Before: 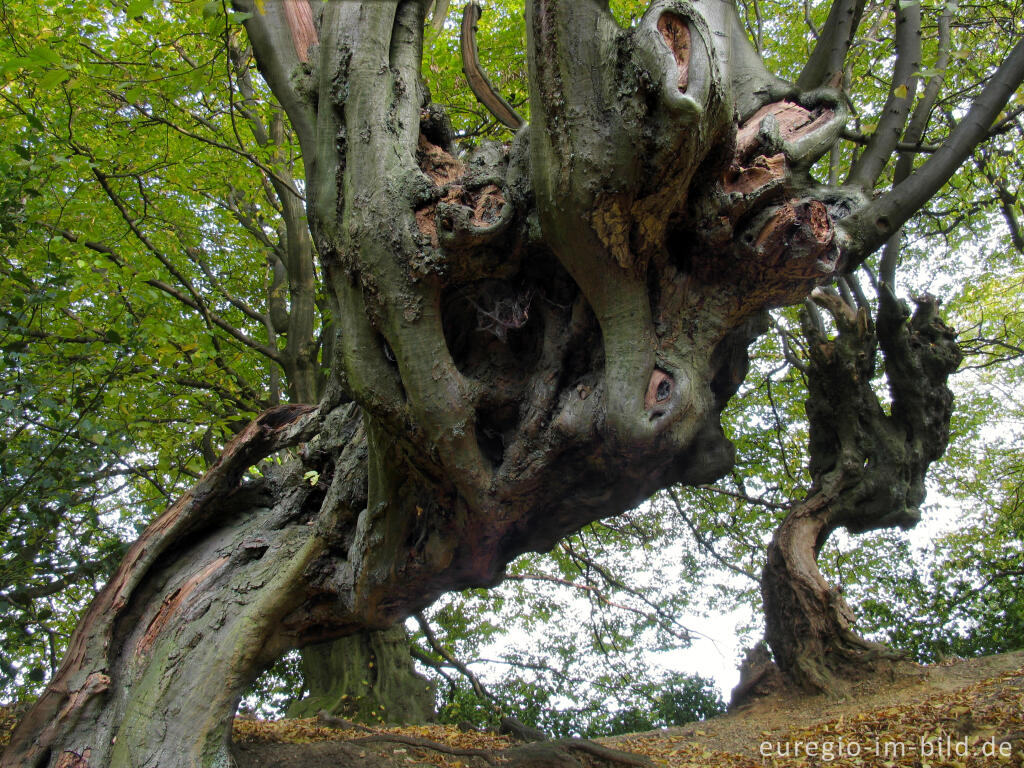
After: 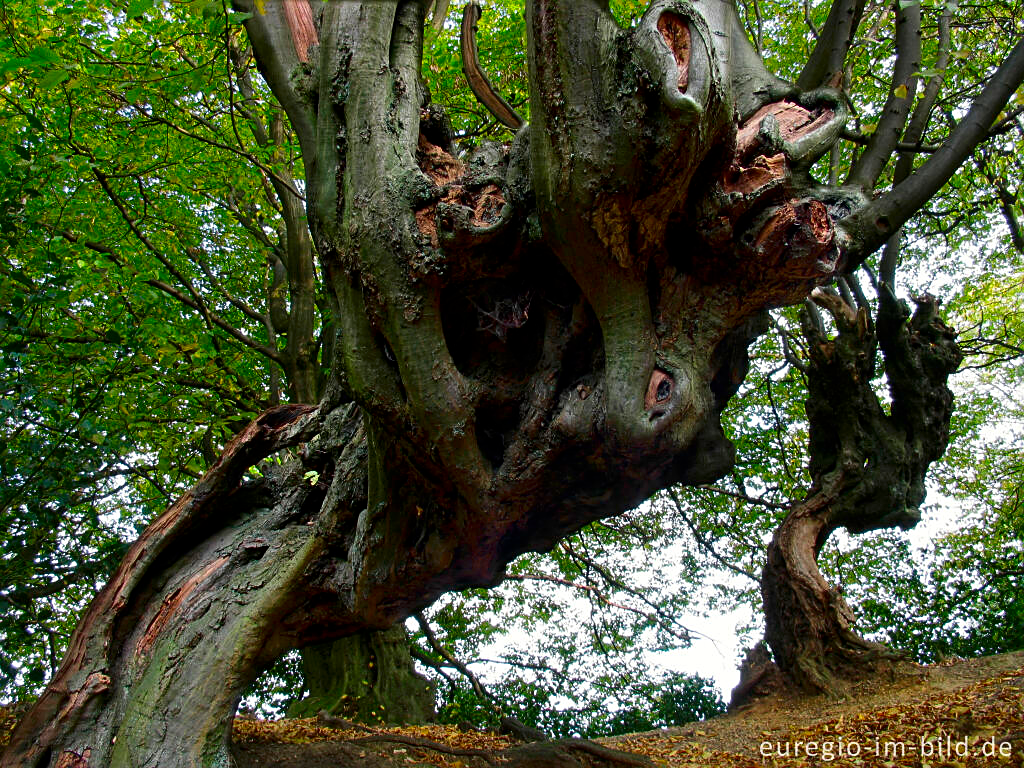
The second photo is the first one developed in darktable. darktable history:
tone equalizer: on, module defaults
contrast brightness saturation: contrast 0.118, brightness -0.124, saturation 0.204
sharpen: amount 0.49
